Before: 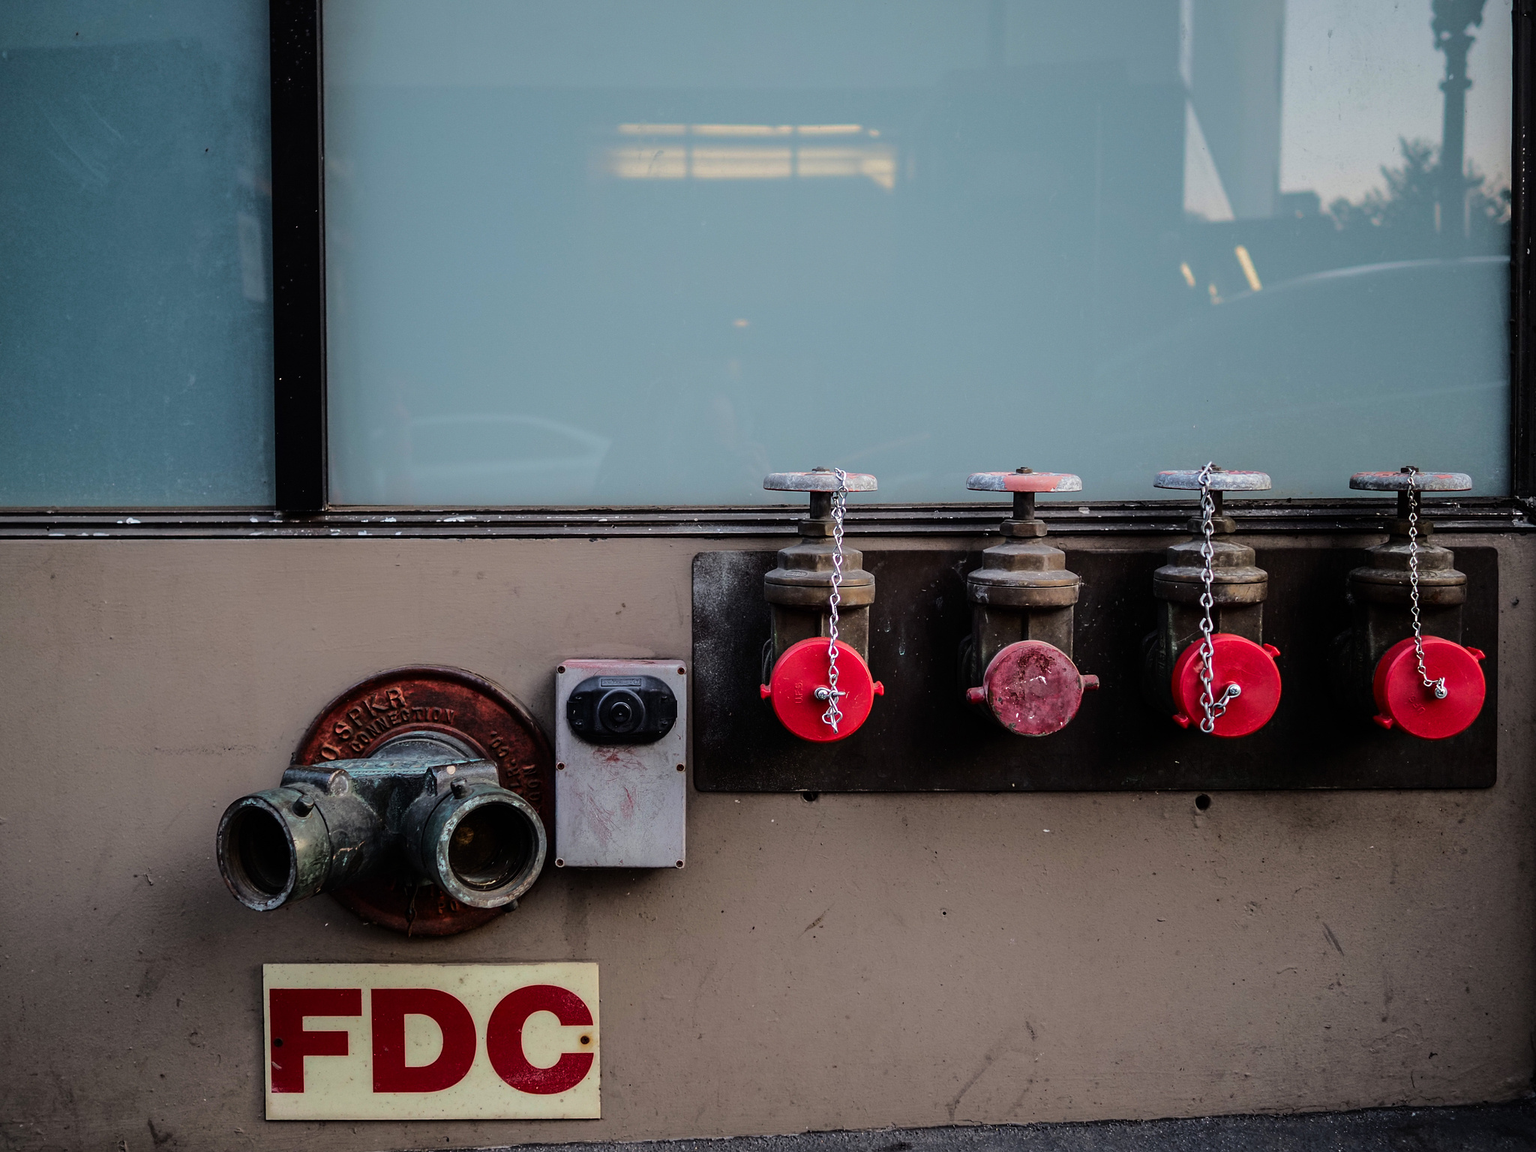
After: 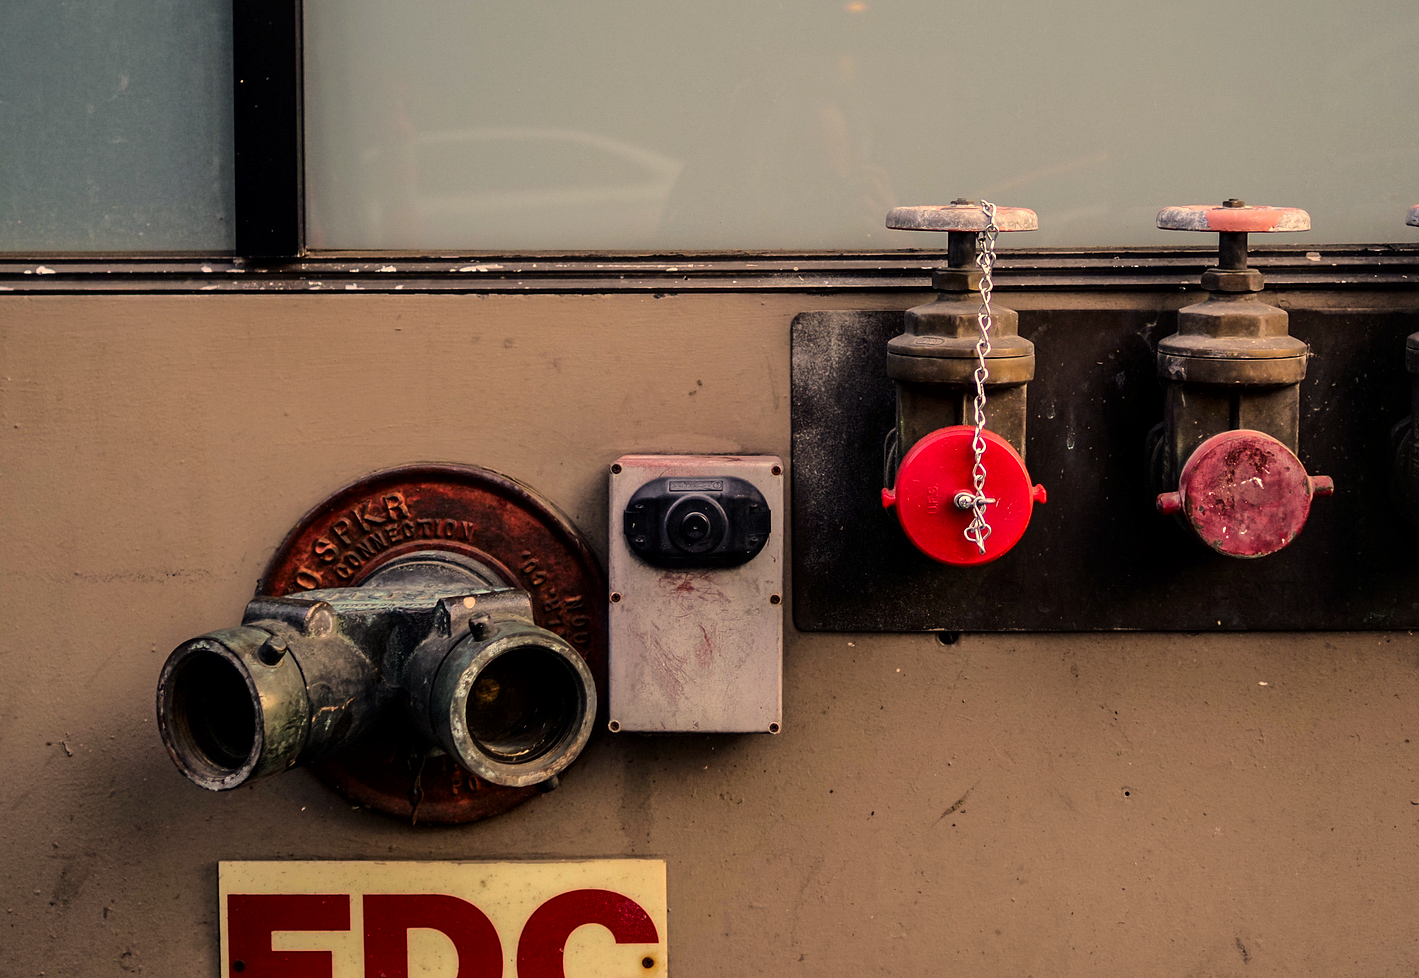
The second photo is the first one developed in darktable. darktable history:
local contrast: mode bilateral grid, contrast 20, coarseness 50, detail 120%, midtone range 0.2
crop: left 6.488%, top 27.668%, right 24.183%, bottom 8.656%
exposure: exposure 0.161 EV, compensate highlight preservation false
color correction: highlights a* 15, highlights b* 31.55
